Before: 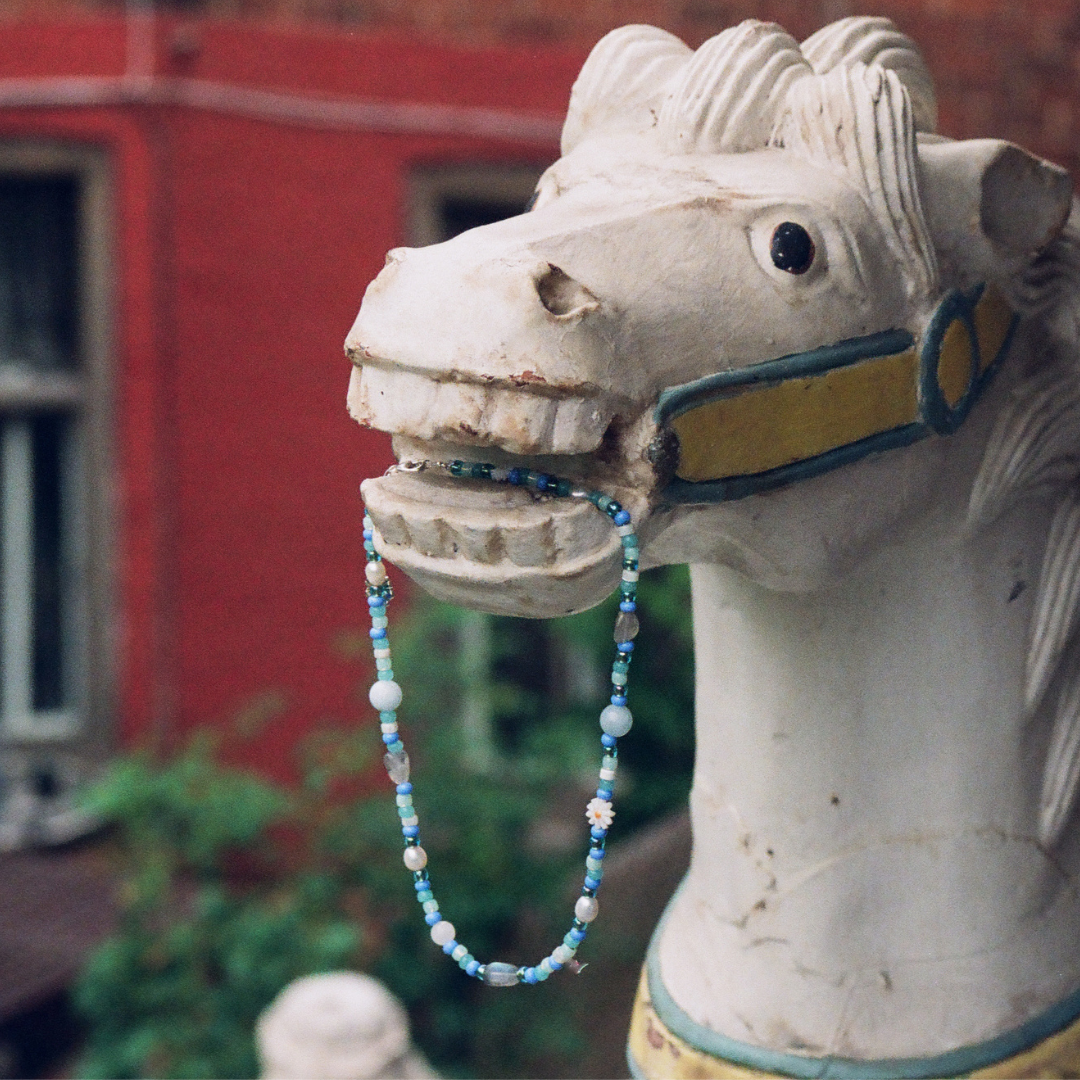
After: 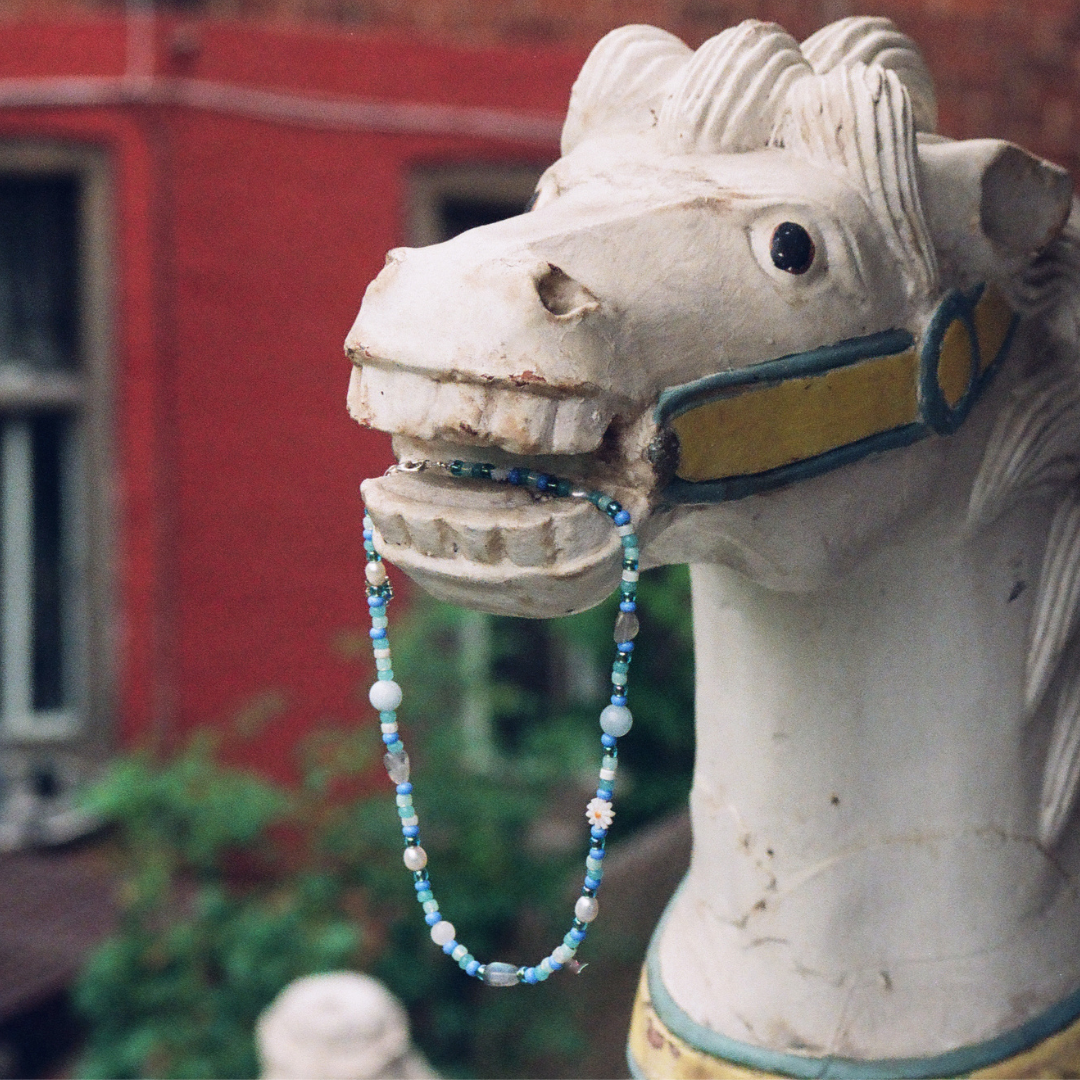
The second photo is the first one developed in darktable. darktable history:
exposure: black level correction -0.001, exposure 0.08 EV, compensate highlight preservation false
